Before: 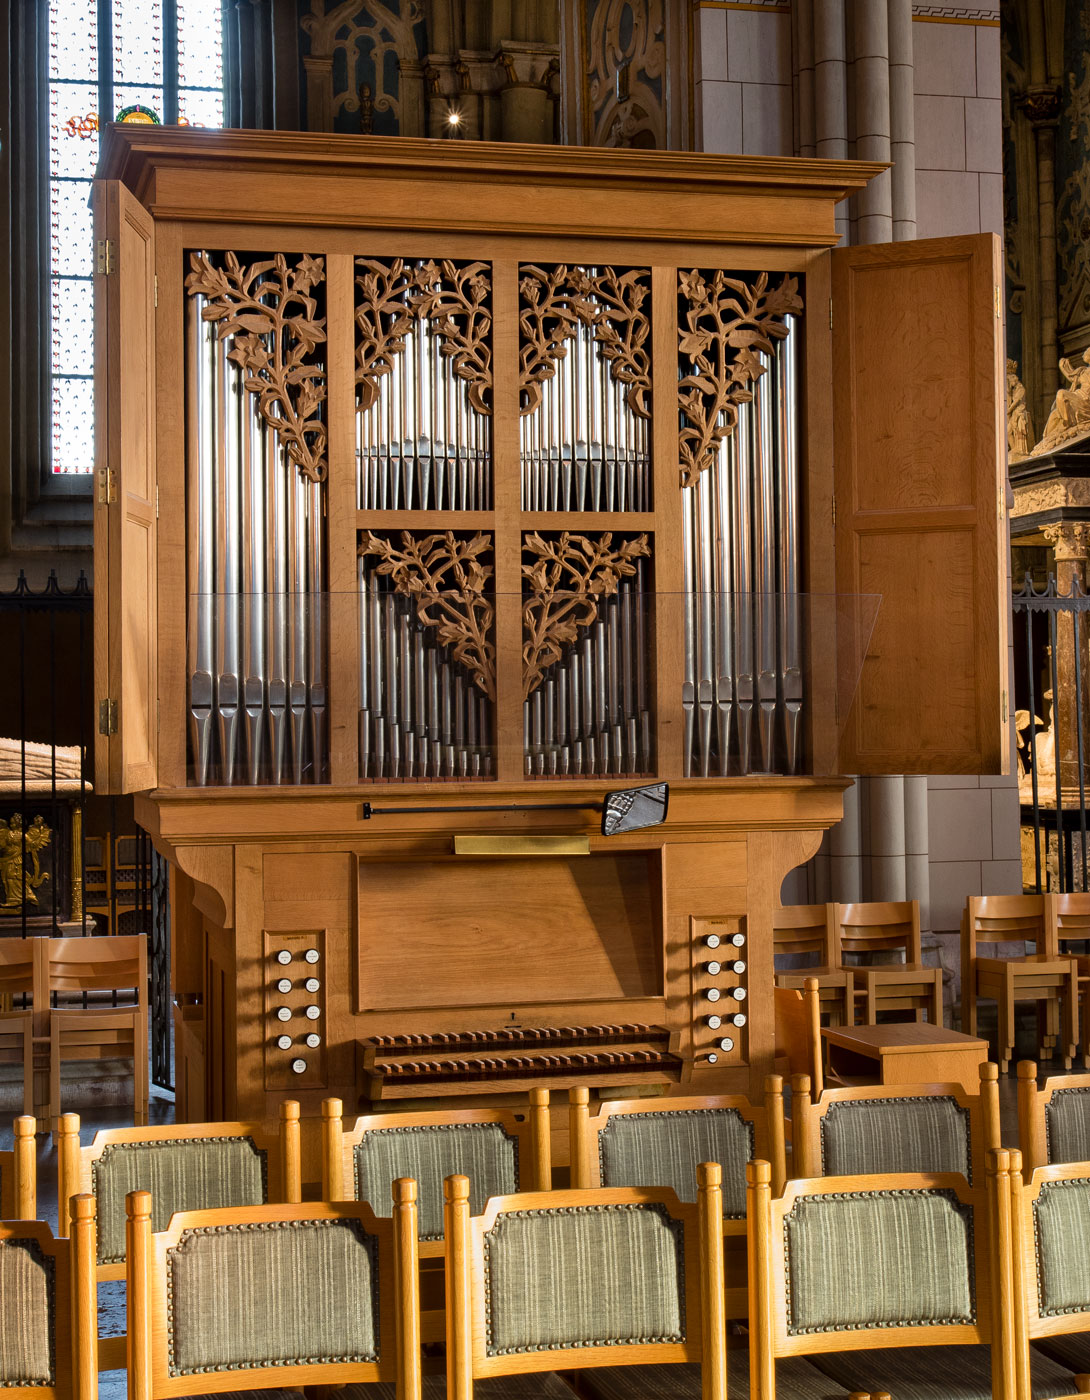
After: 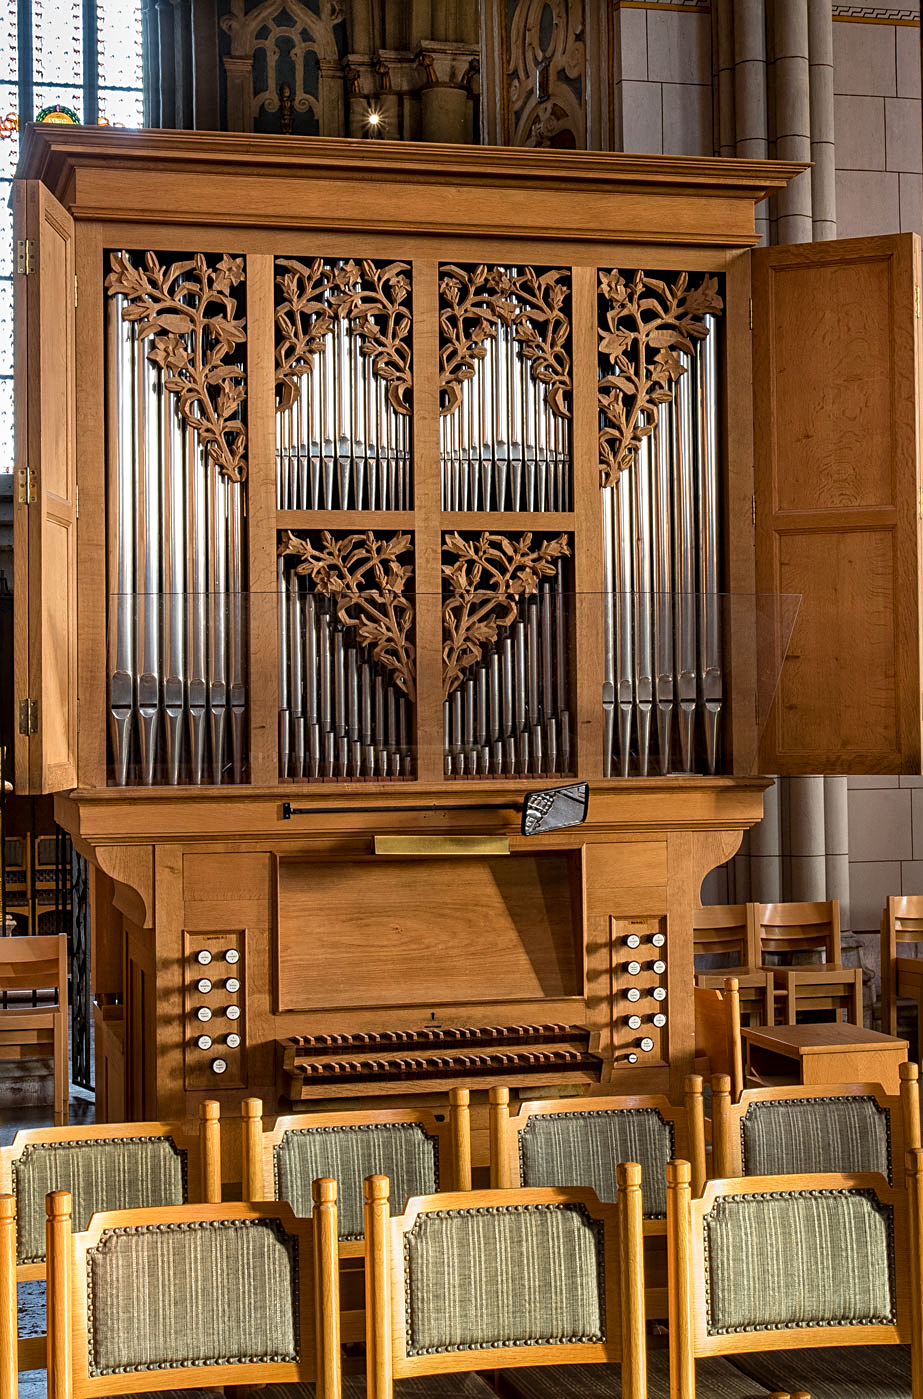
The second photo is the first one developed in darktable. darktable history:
crop: left 7.395%, right 7.854%
local contrast: detail 130%
sharpen: on, module defaults
